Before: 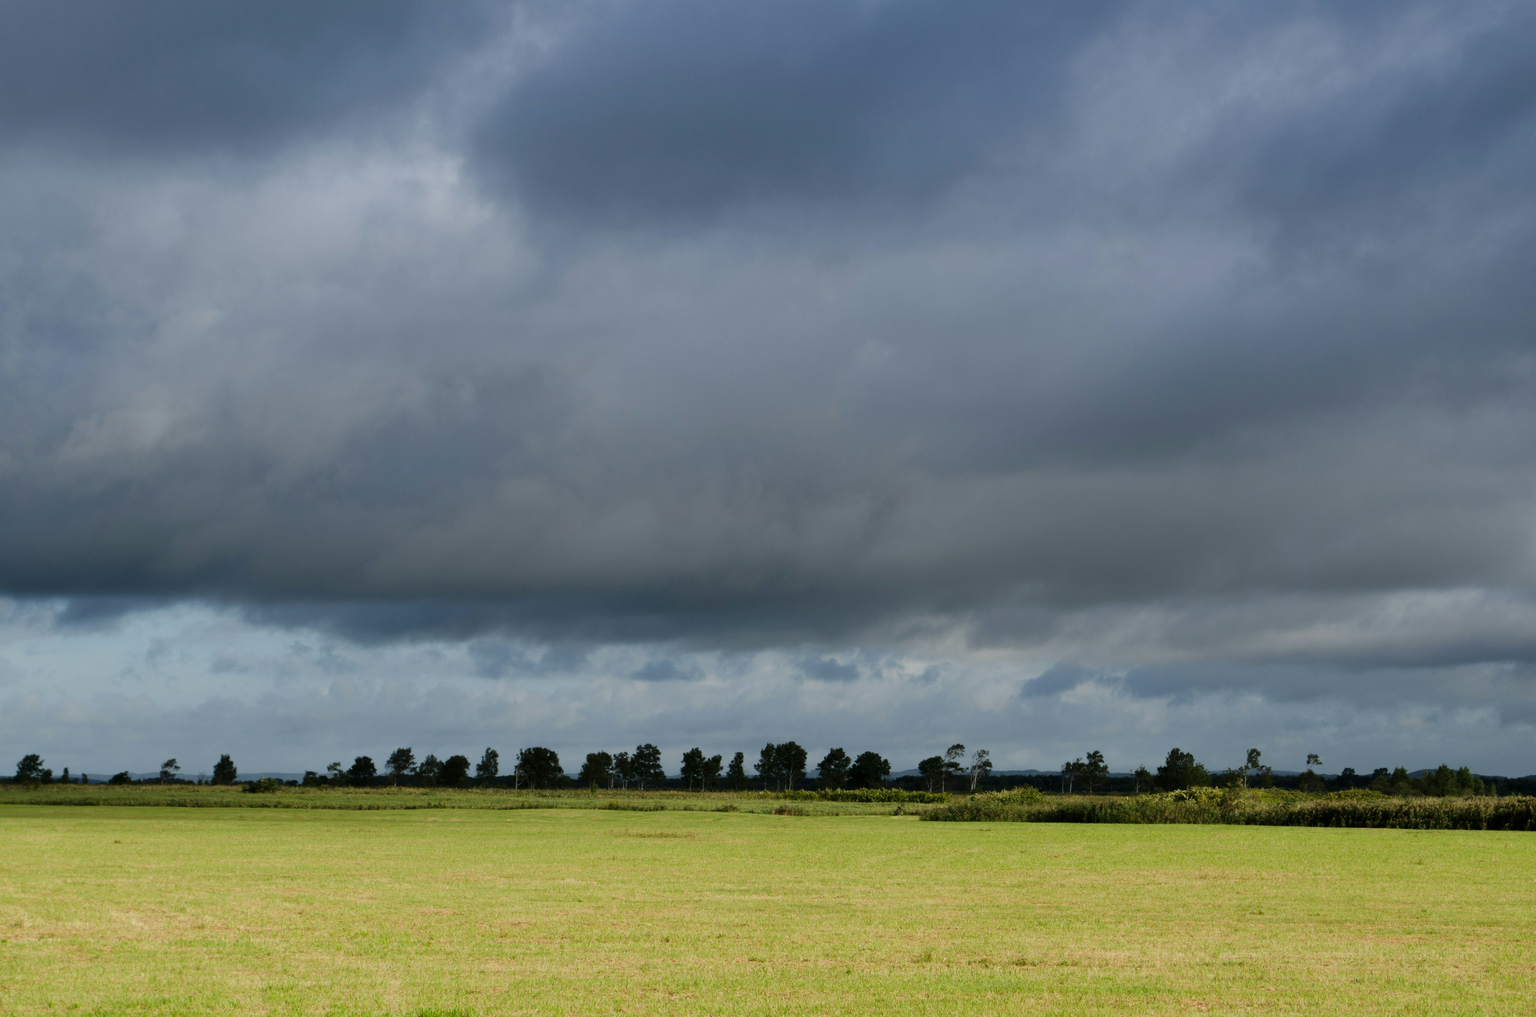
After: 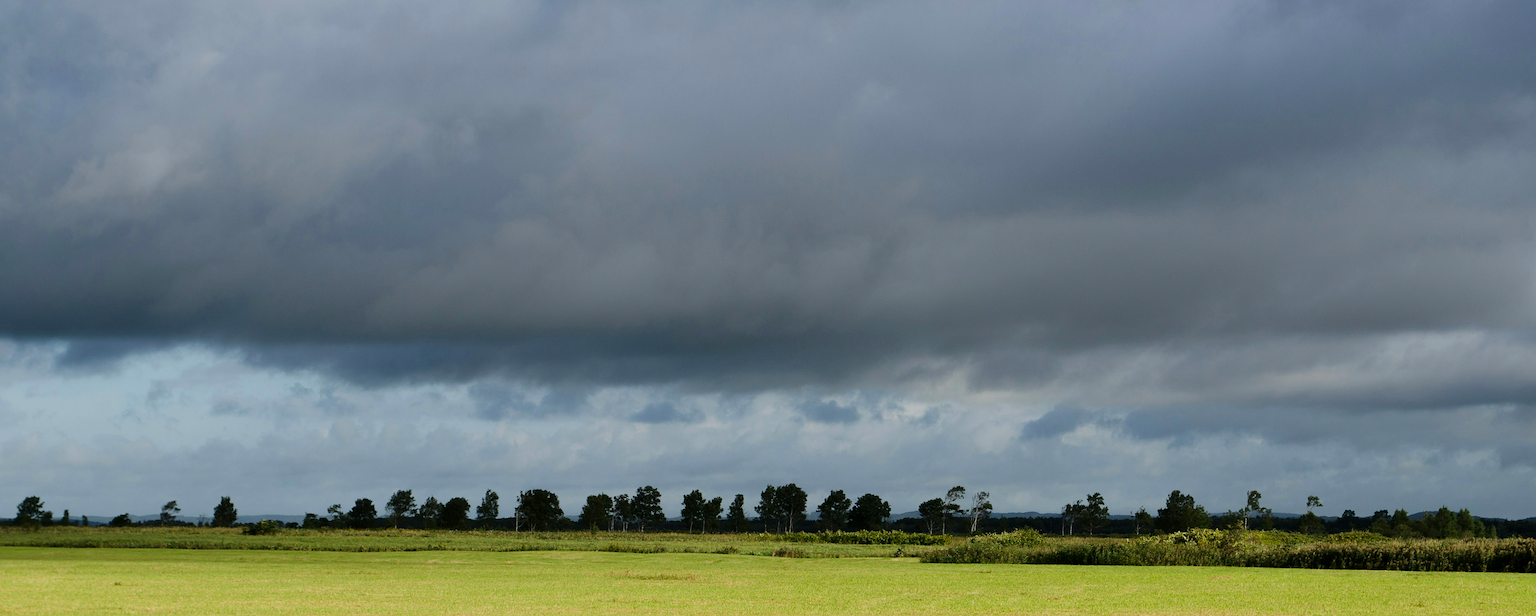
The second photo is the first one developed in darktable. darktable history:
crop and rotate: top 25.427%, bottom 13.995%
contrast brightness saturation: contrast 0.041, saturation 0.069
levels: white 90.66%, levels [0, 0.476, 0.951]
sharpen: on, module defaults
